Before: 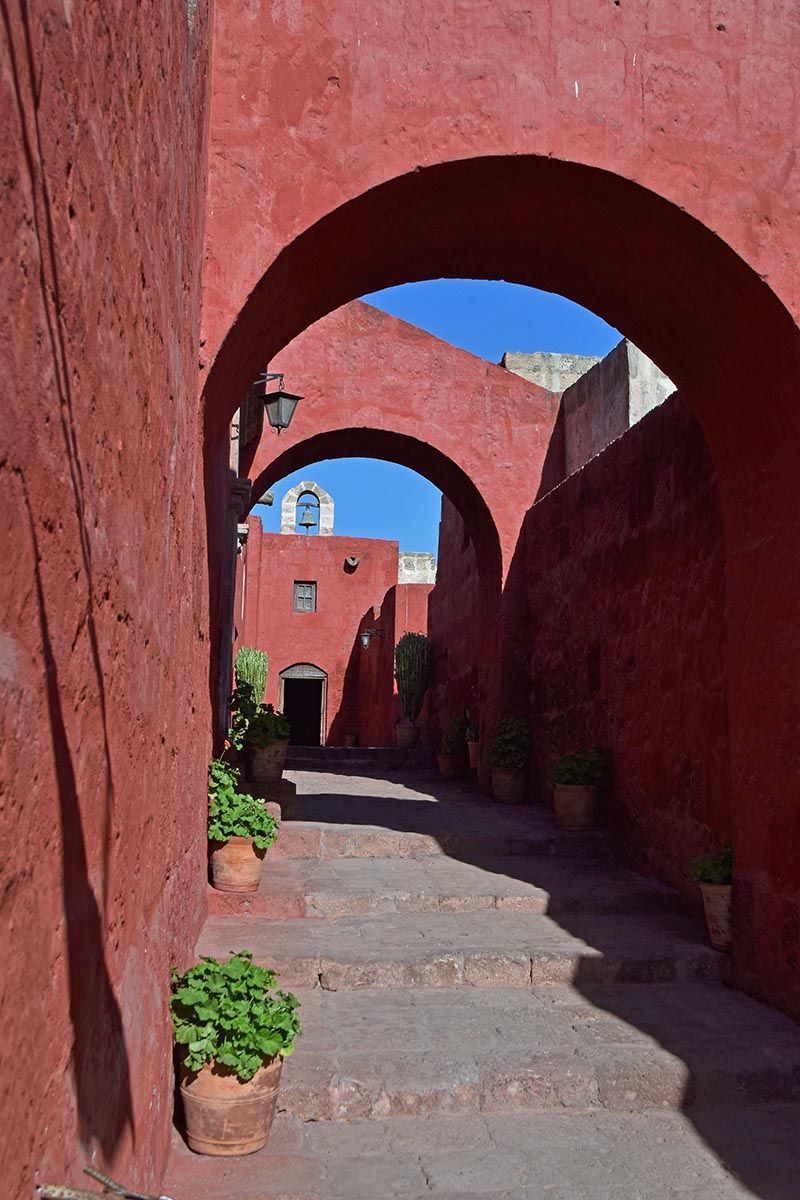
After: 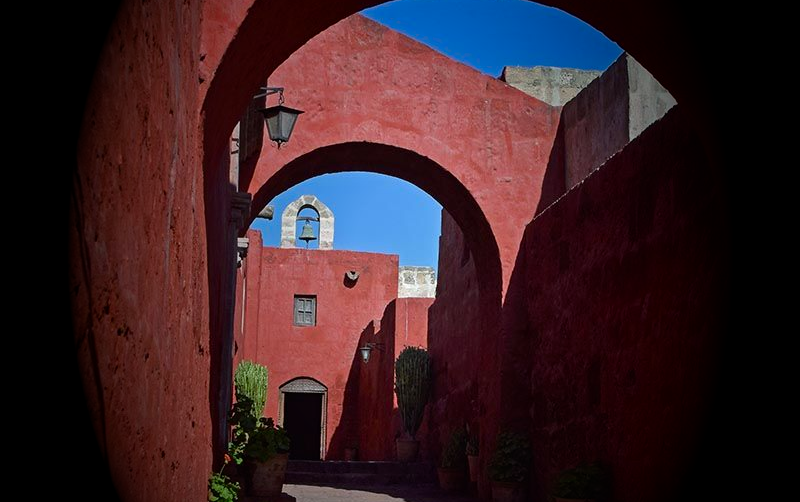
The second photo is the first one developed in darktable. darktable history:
vignetting: fall-off start 15.9%, fall-off radius 100%, brightness -1, saturation 0.5, width/height ratio 0.719
crop and rotate: top 23.84%, bottom 34.294%
